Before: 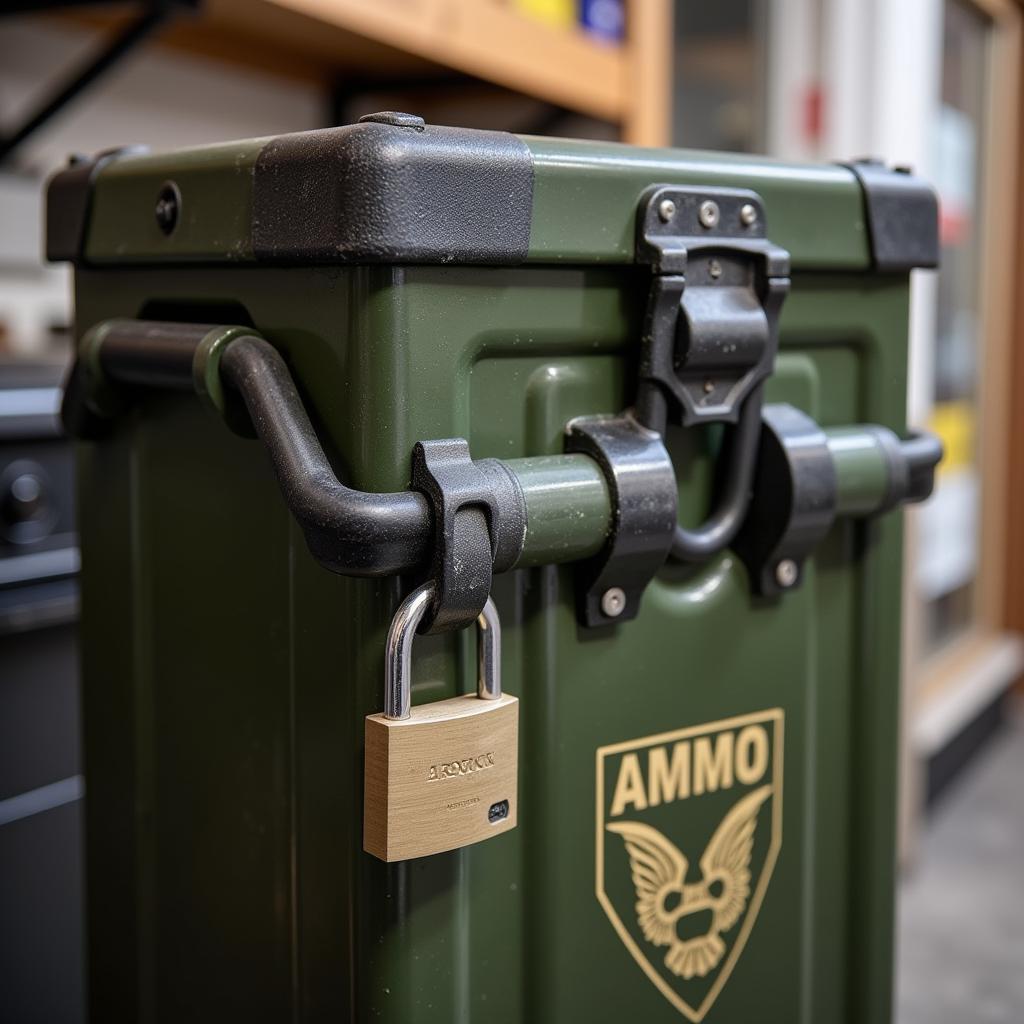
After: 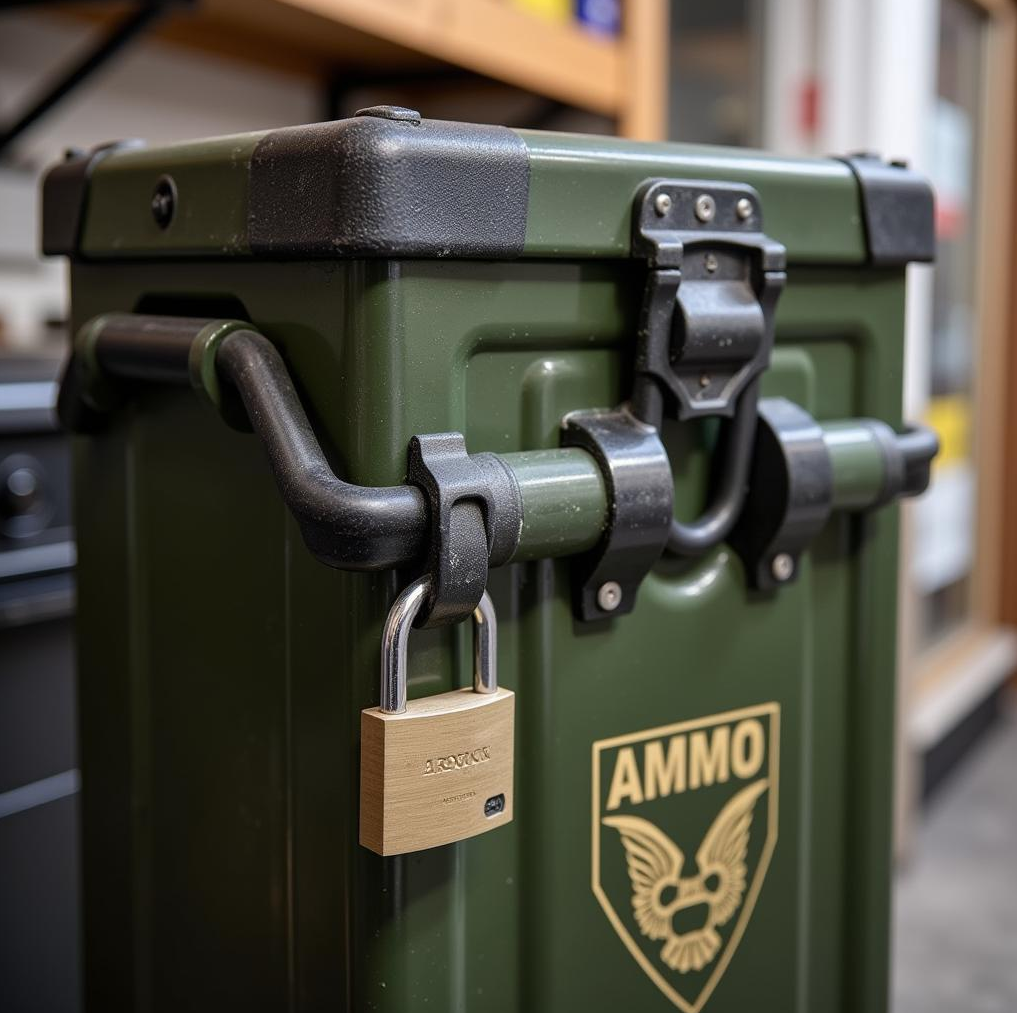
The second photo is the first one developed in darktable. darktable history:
crop: left 0.443%, top 0.634%, right 0.185%, bottom 0.374%
